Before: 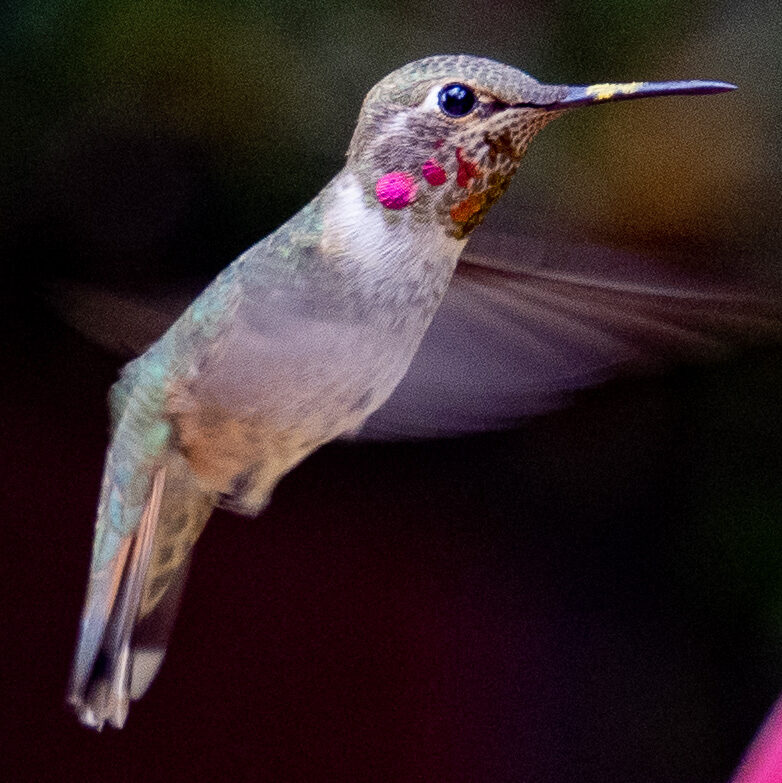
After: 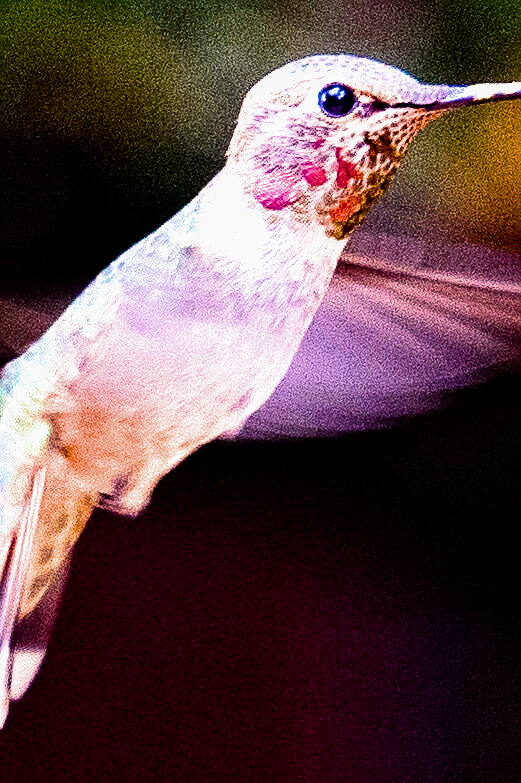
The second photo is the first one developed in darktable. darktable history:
color balance rgb: shadows lift › chroma 1.006%, shadows lift › hue 242.57°, power › luminance -3.841%, power › chroma 0.558%, power › hue 40.37°, highlights gain › chroma 0.166%, highlights gain › hue 332.37°, linear chroma grading › global chroma 20.034%, perceptual saturation grading › global saturation 0.033%, perceptual brilliance grading › global brilliance 29.296%, perceptual brilliance grading › highlights 49.756%, perceptual brilliance grading › mid-tones 50.085%, perceptual brilliance grading › shadows -21.742%
local contrast: mode bilateral grid, contrast 19, coarseness 50, detail 119%, midtone range 0.2
exposure: exposure 0.911 EV, compensate highlight preservation false
crop: left 15.384%, right 17.89%
shadows and highlights: shadows -20.07, white point adjustment -2.04, highlights -35.06
sharpen: on, module defaults
filmic rgb: black relative exposure -7.65 EV, white relative exposure 4.56 EV, hardness 3.61, color science v6 (2022)
tone equalizer: edges refinement/feathering 500, mask exposure compensation -1.57 EV, preserve details no
